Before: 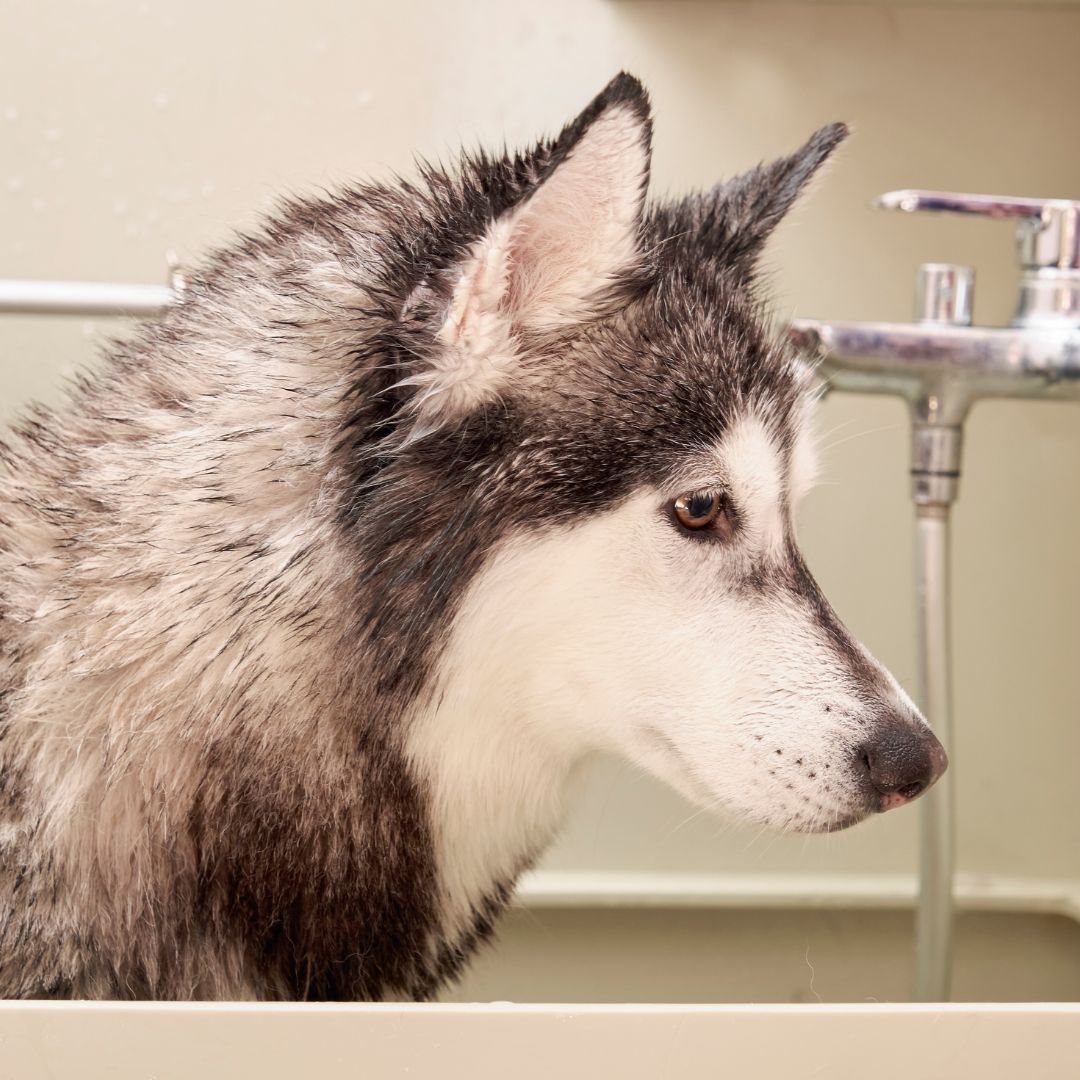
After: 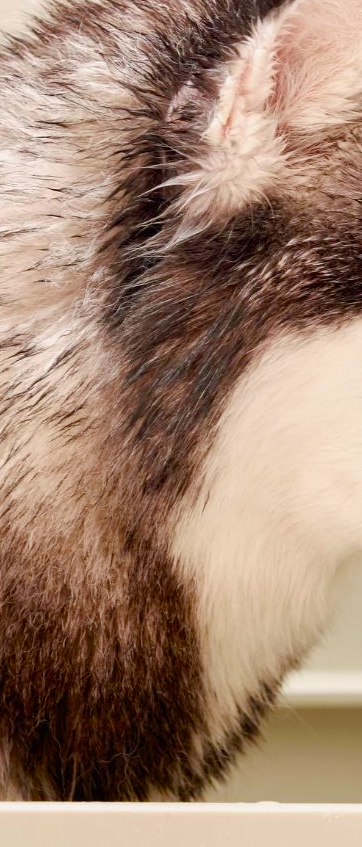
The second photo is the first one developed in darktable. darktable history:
crop and rotate: left 21.77%, top 18.528%, right 44.676%, bottom 2.997%
color balance rgb: perceptual saturation grading › global saturation 35%, perceptual saturation grading › highlights -30%, perceptual saturation grading › shadows 35%, perceptual brilliance grading › global brilliance 3%, perceptual brilliance grading › highlights -3%, perceptual brilliance grading › shadows 3%
